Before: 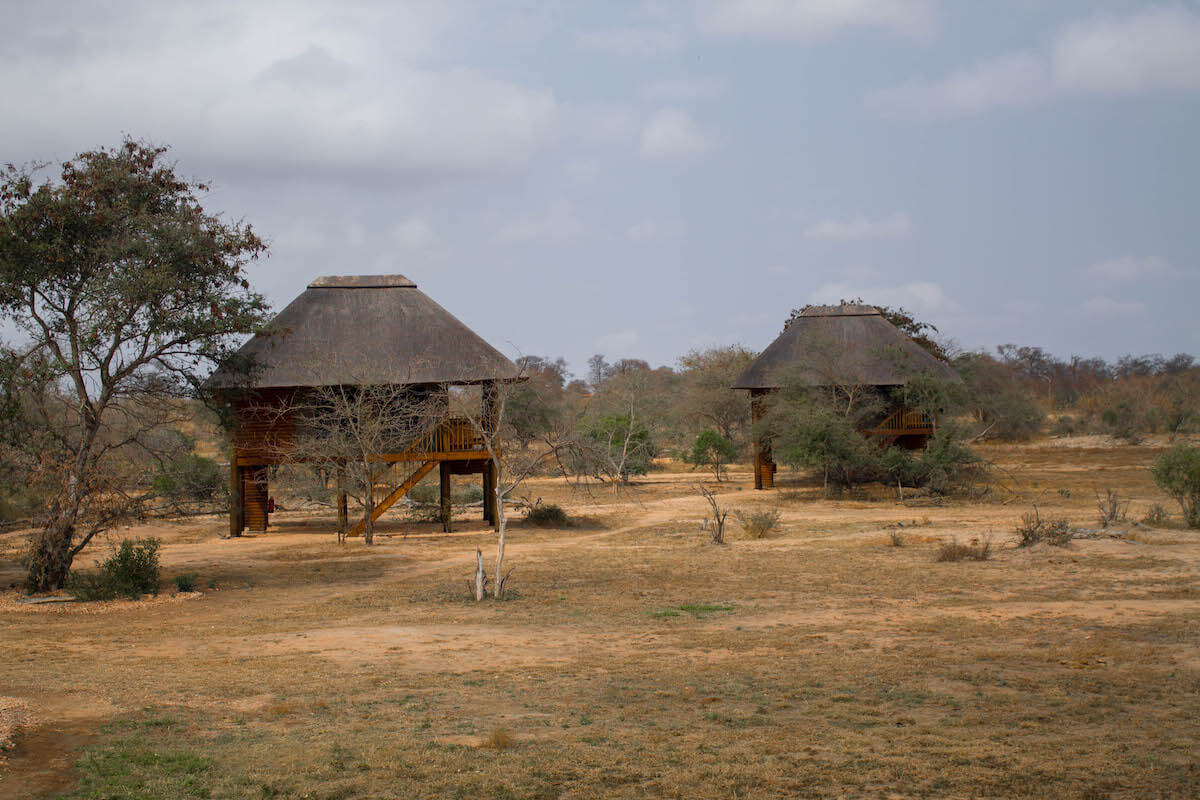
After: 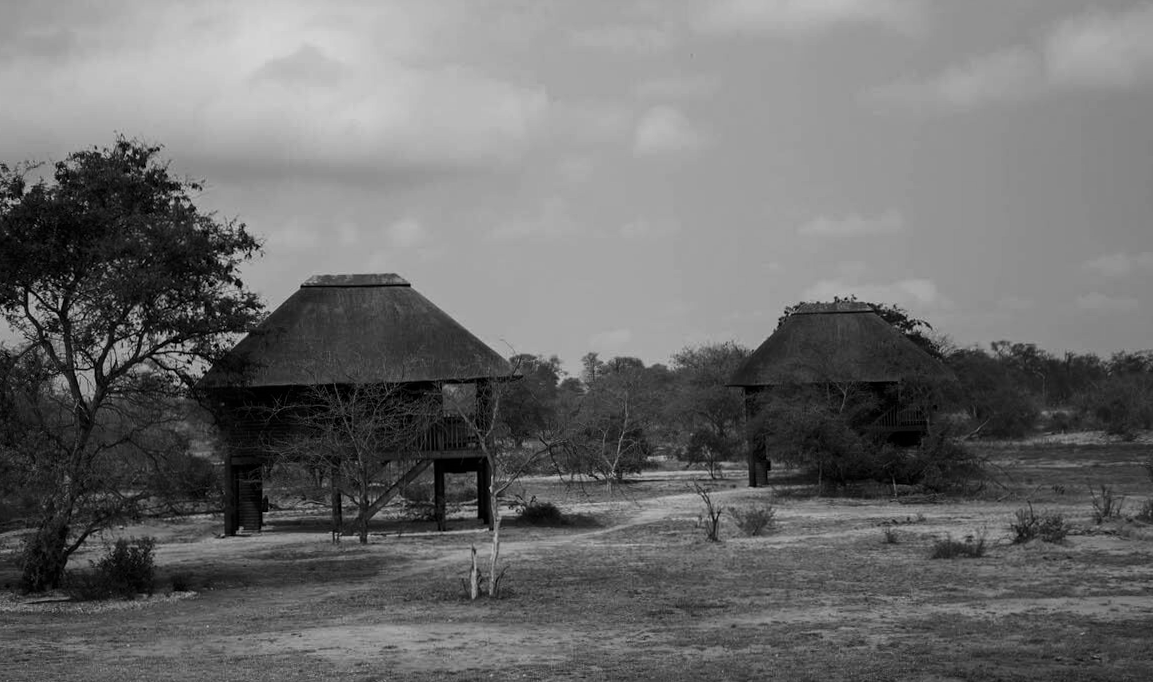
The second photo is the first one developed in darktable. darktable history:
crop and rotate: angle 0.2°, left 0.275%, right 3.127%, bottom 14.18%
monochrome: on, module defaults
contrast brightness saturation: contrast 0.13, brightness -0.24, saturation 0.14
